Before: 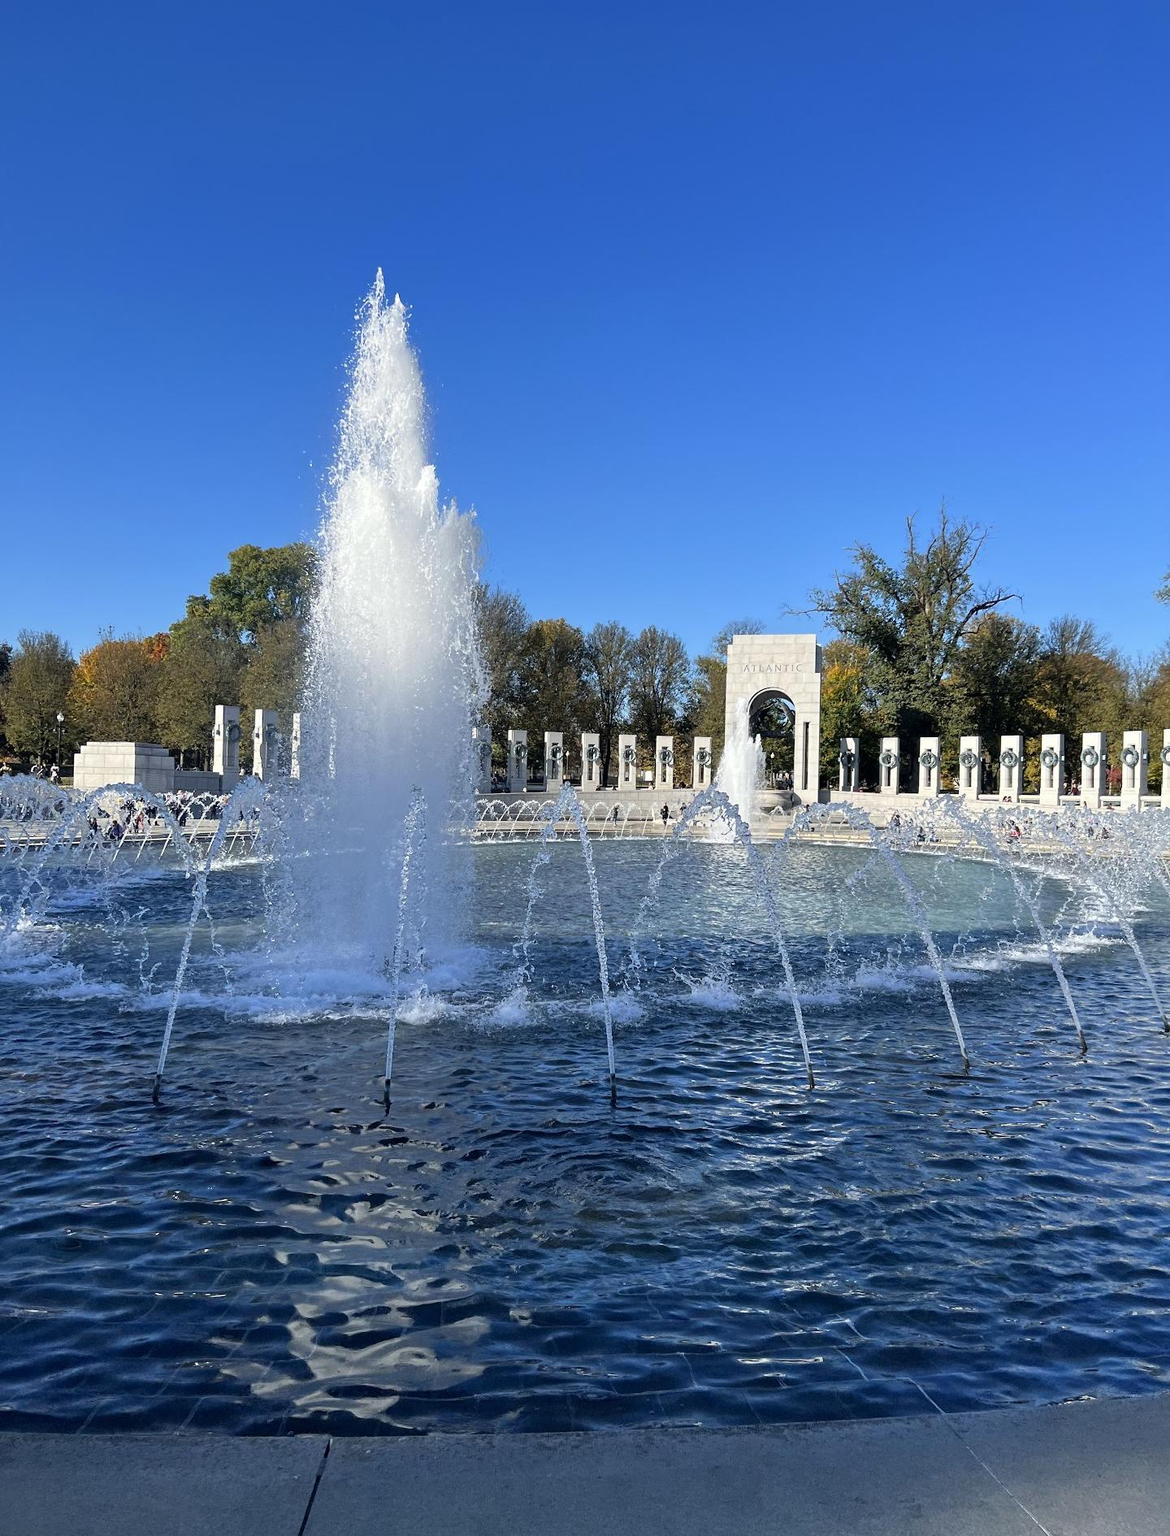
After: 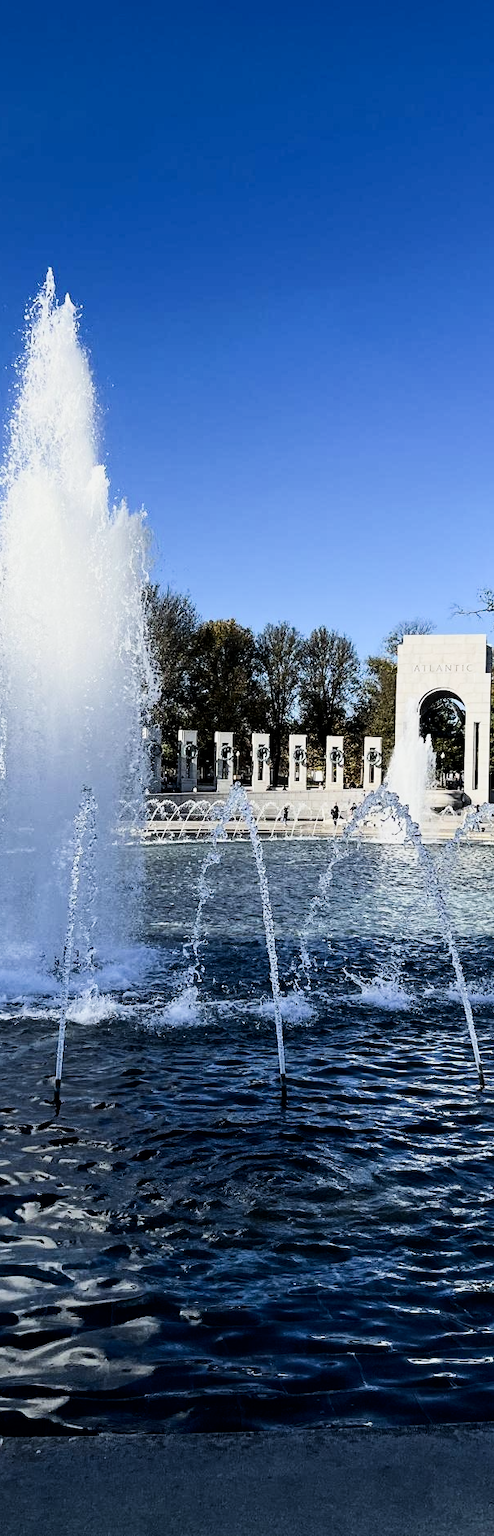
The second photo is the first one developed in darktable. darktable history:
contrast brightness saturation: contrast 0.283
filmic rgb: black relative exposure -5.01 EV, white relative exposure 3.98 EV, threshold 2.94 EV, hardness 2.9, contrast 1.298, highlights saturation mix -28.6%, iterations of high-quality reconstruction 0, enable highlight reconstruction true
tone equalizer: mask exposure compensation -0.504 EV
crop: left 28.256%, right 29.48%
